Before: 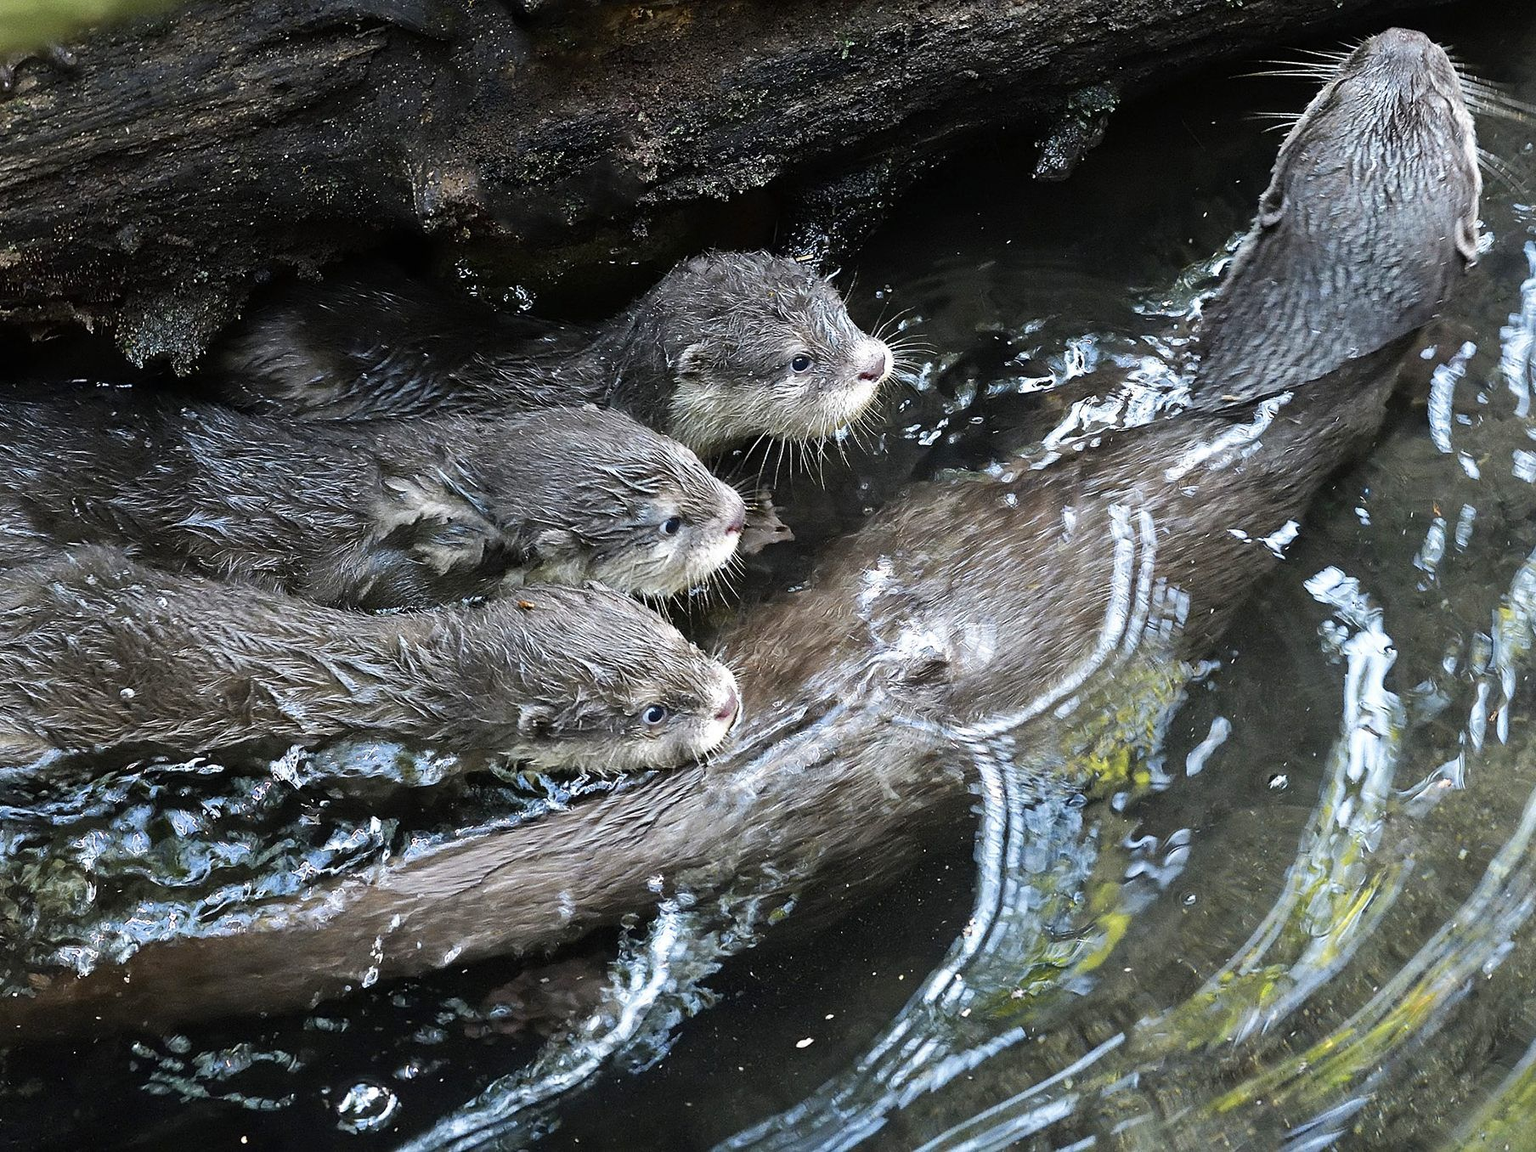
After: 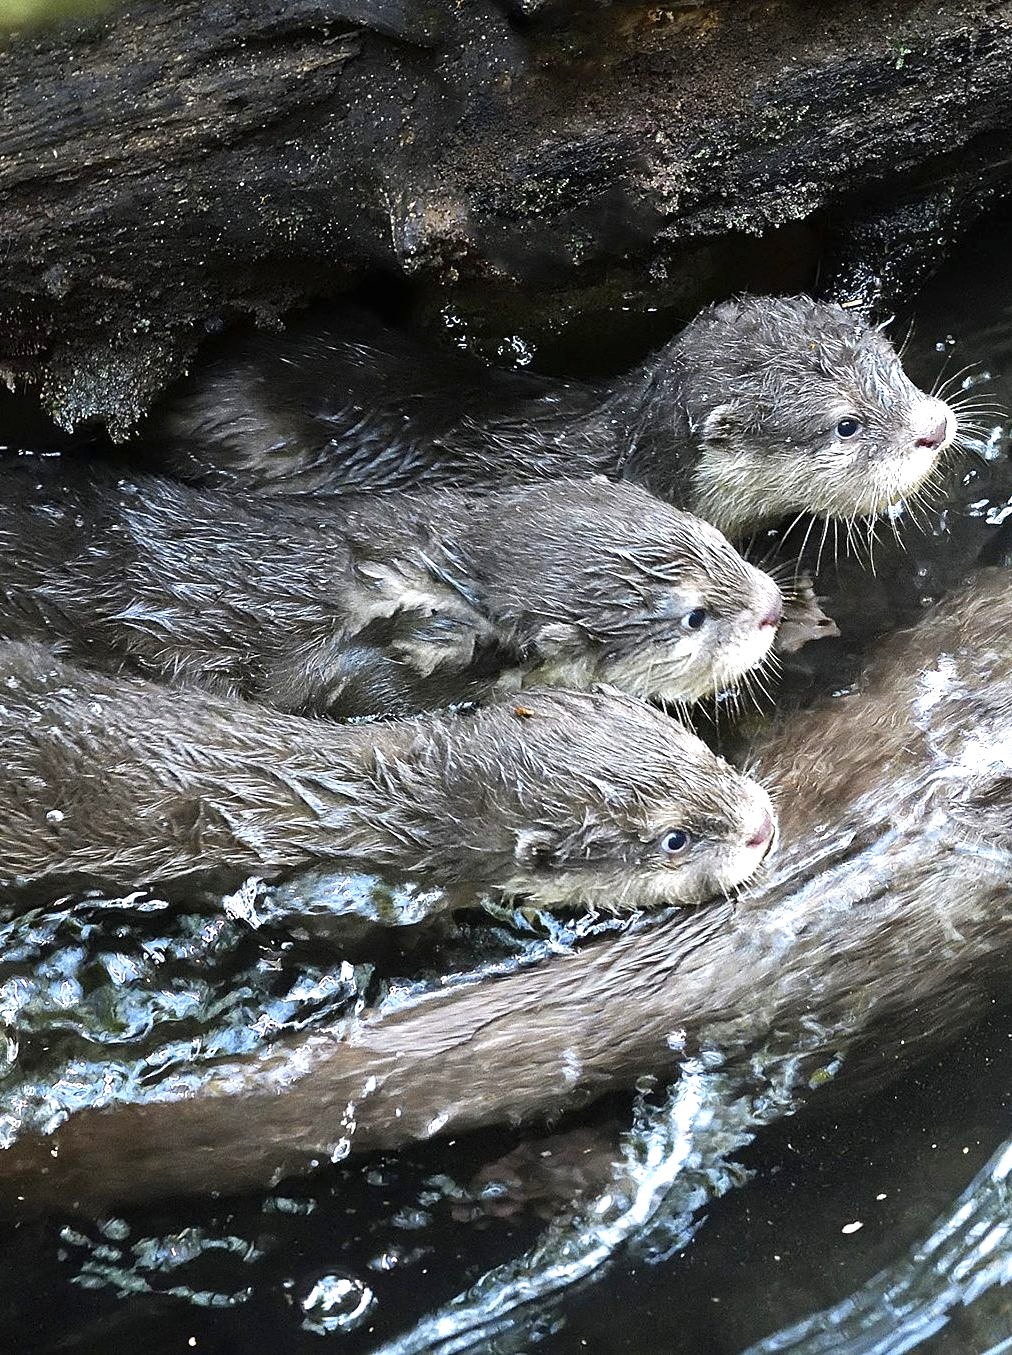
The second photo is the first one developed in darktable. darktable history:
crop: left 5.261%, right 38.755%
exposure: exposure 0.568 EV, compensate highlight preservation false
